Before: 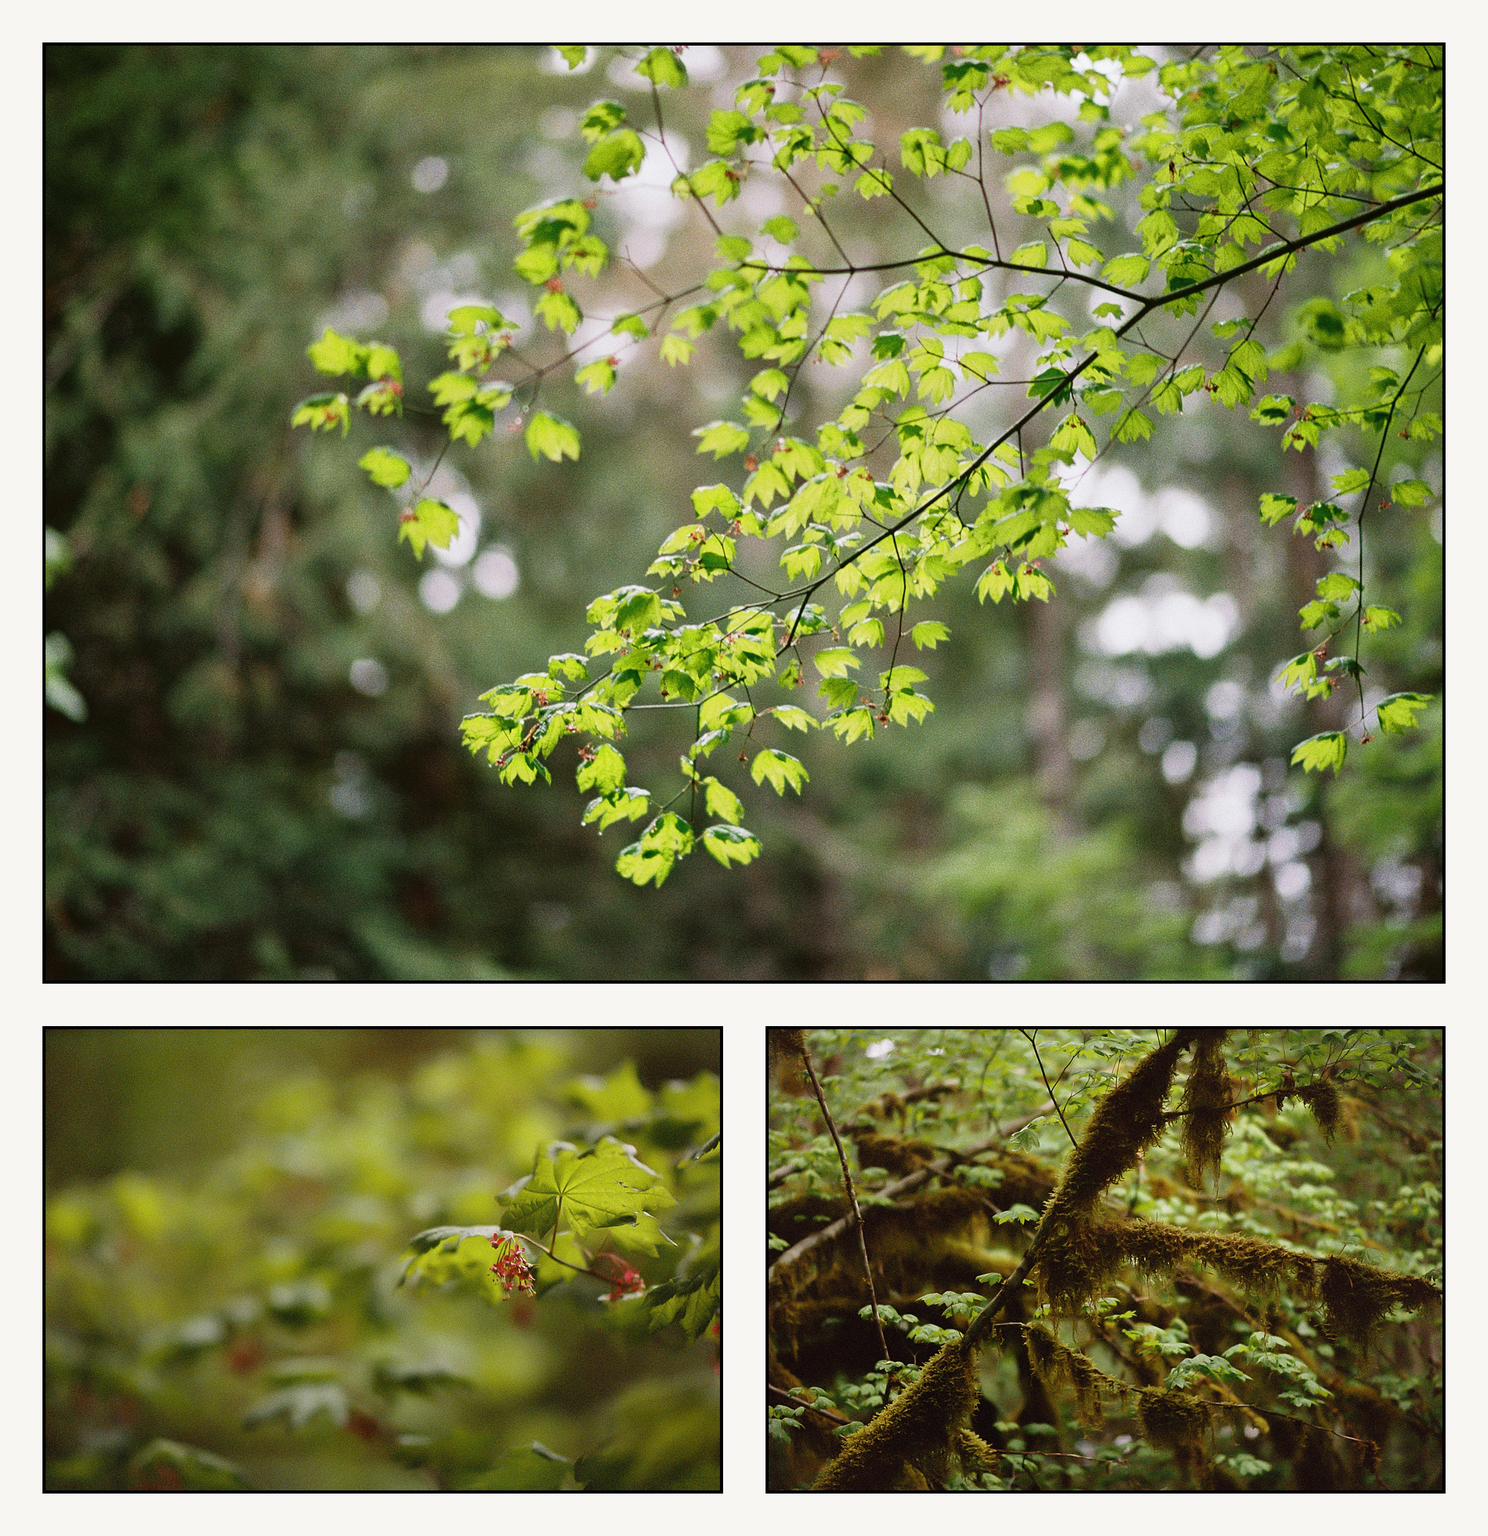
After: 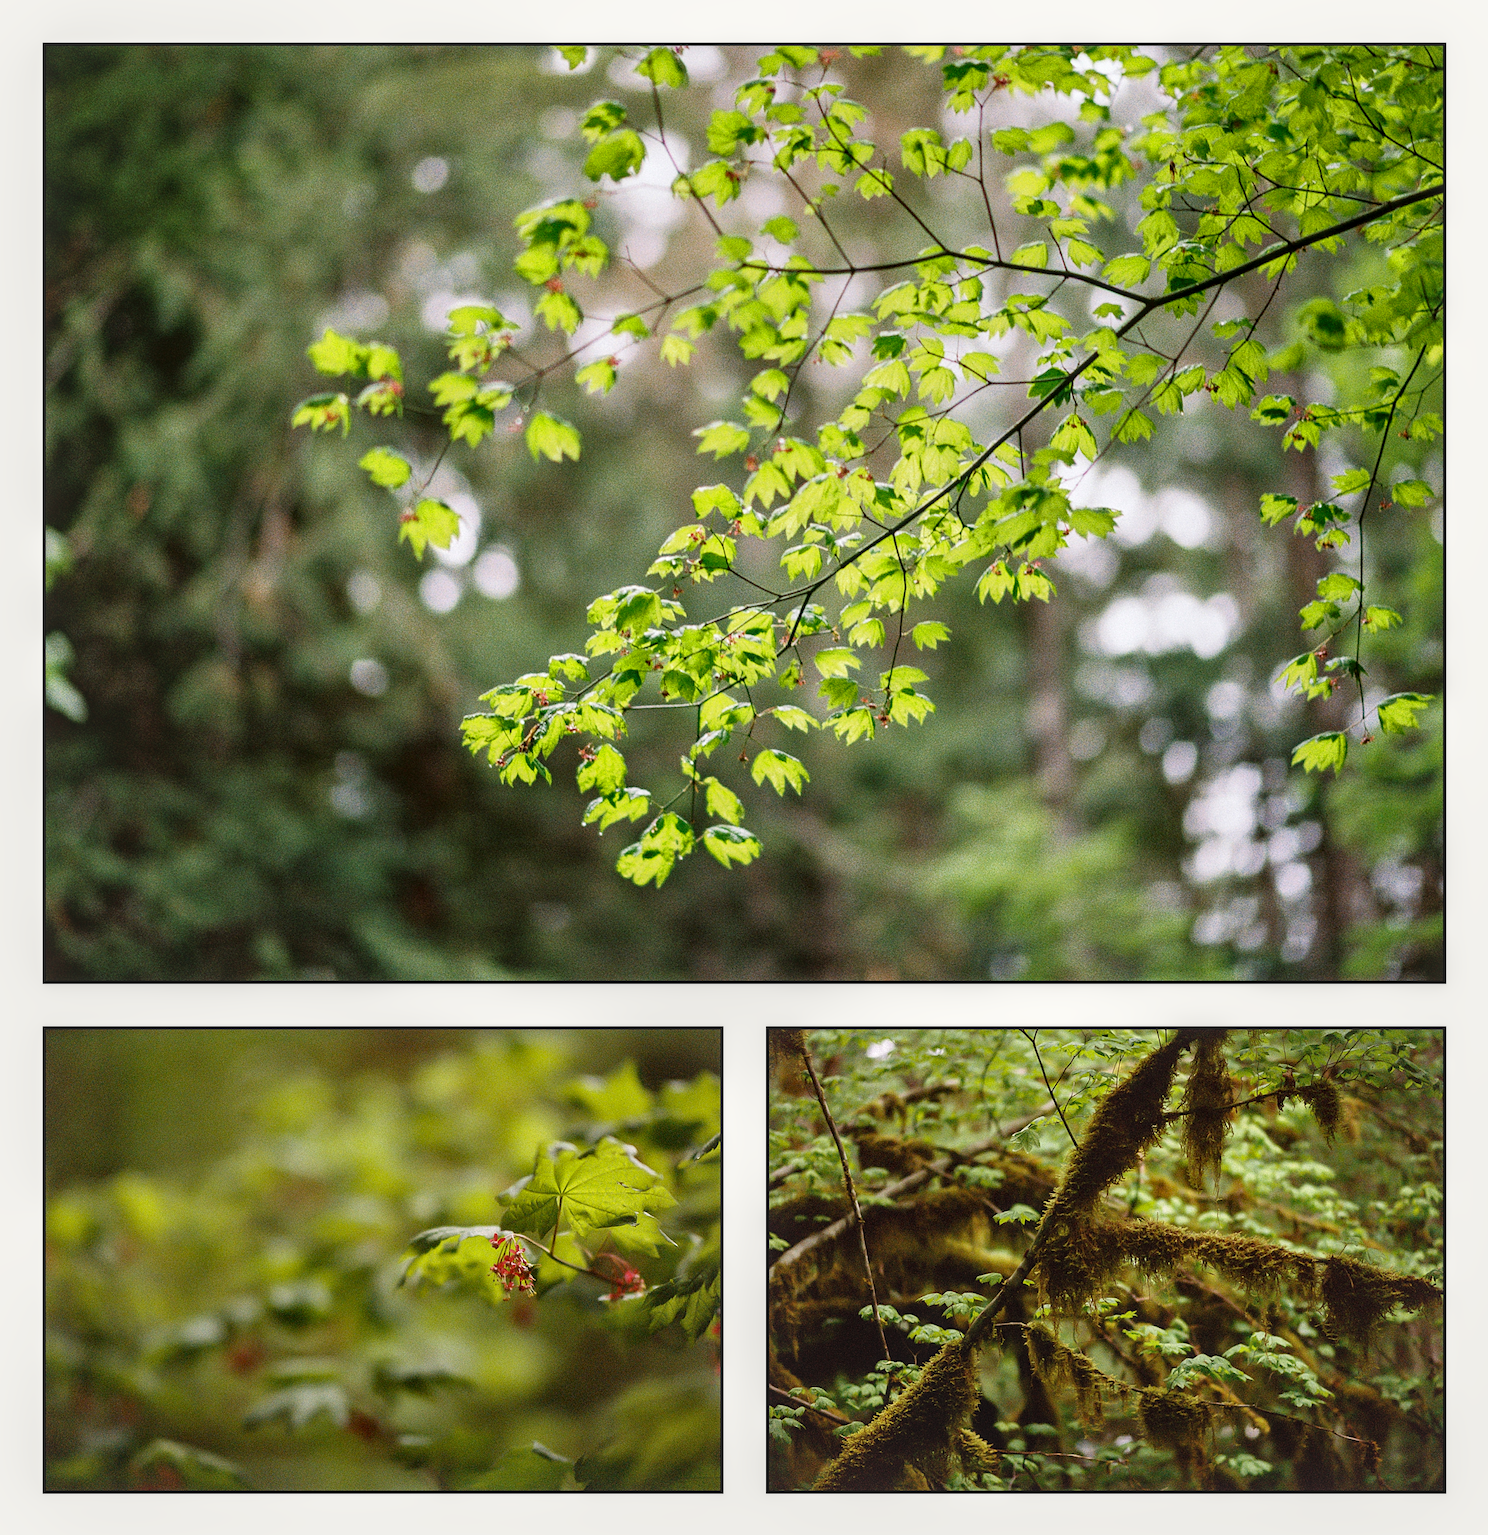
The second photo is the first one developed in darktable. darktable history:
color correction: highlights b* 0.007, saturation 1.08
local contrast: on, module defaults
